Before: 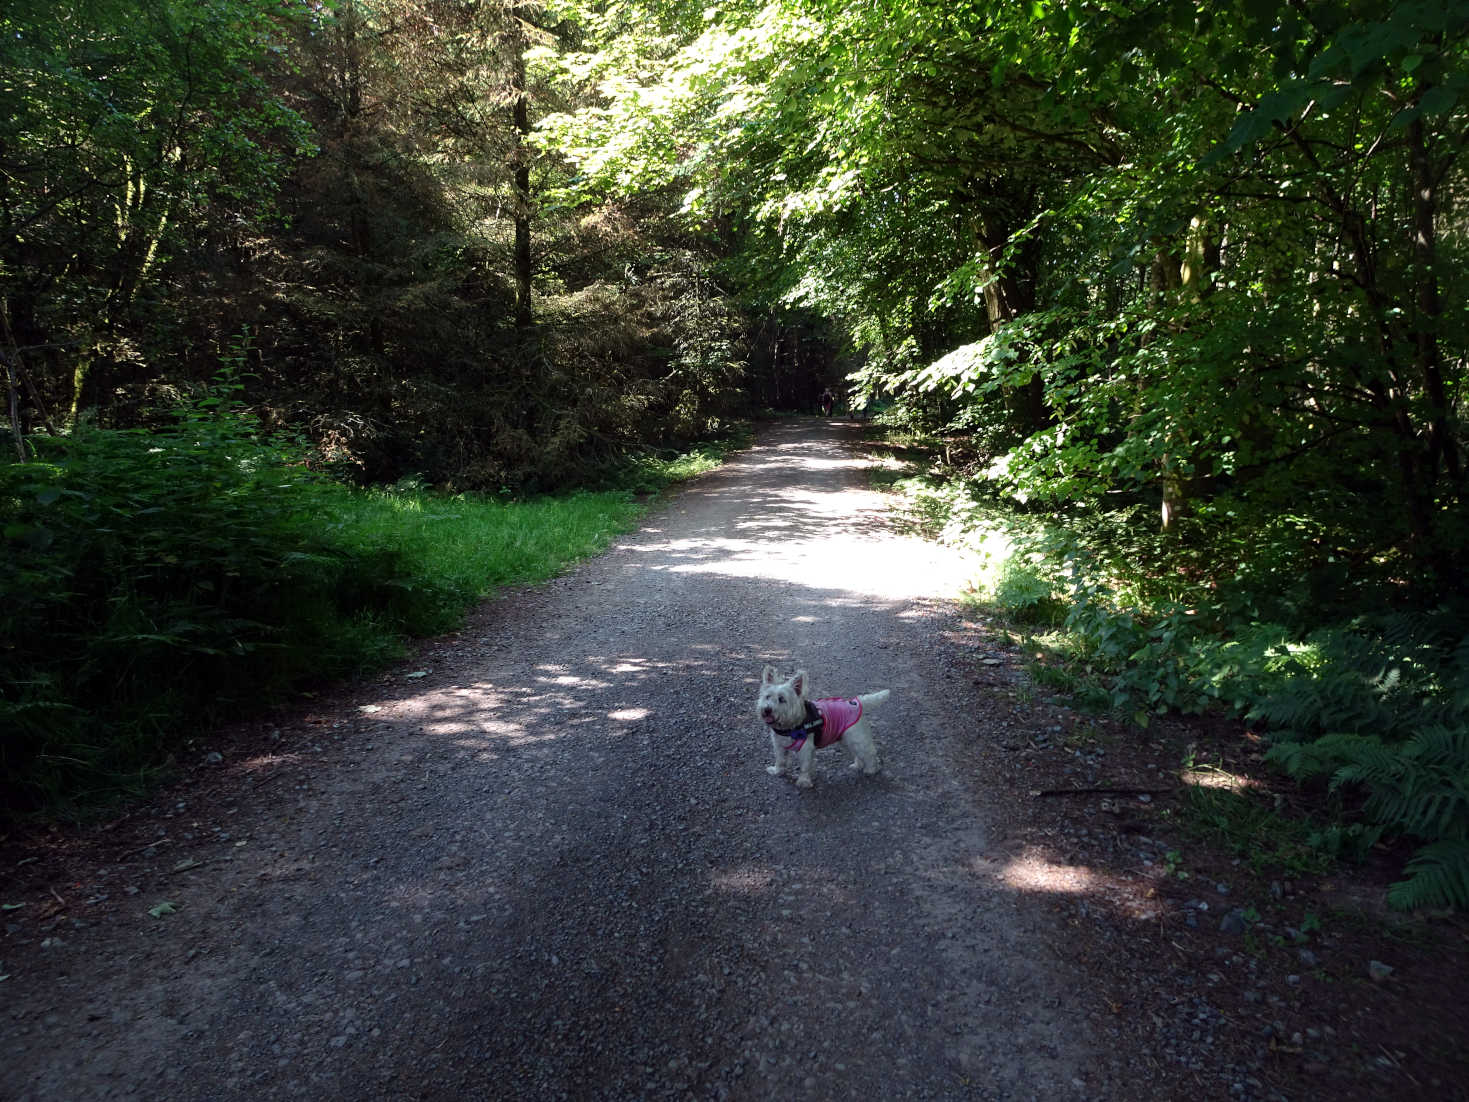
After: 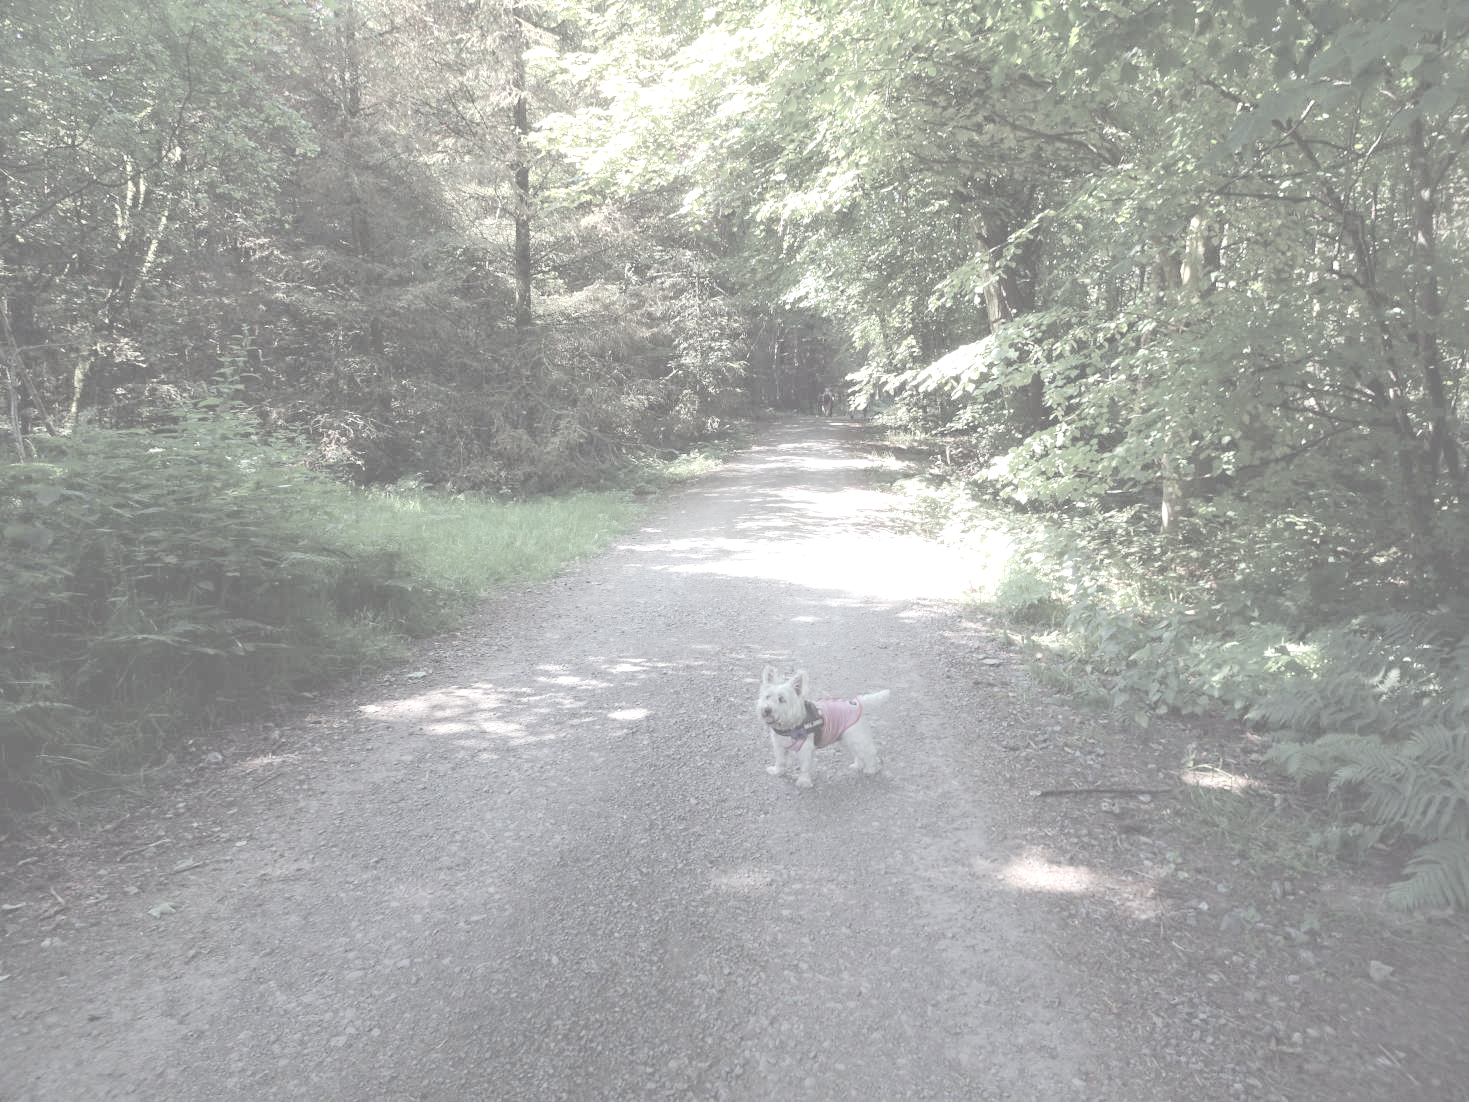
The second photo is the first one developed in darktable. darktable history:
levels: black 0.053%
exposure: black level correction 0, exposure 1.2 EV, compensate highlight preservation false
contrast brightness saturation: contrast -0.318, brightness 0.751, saturation -0.791
